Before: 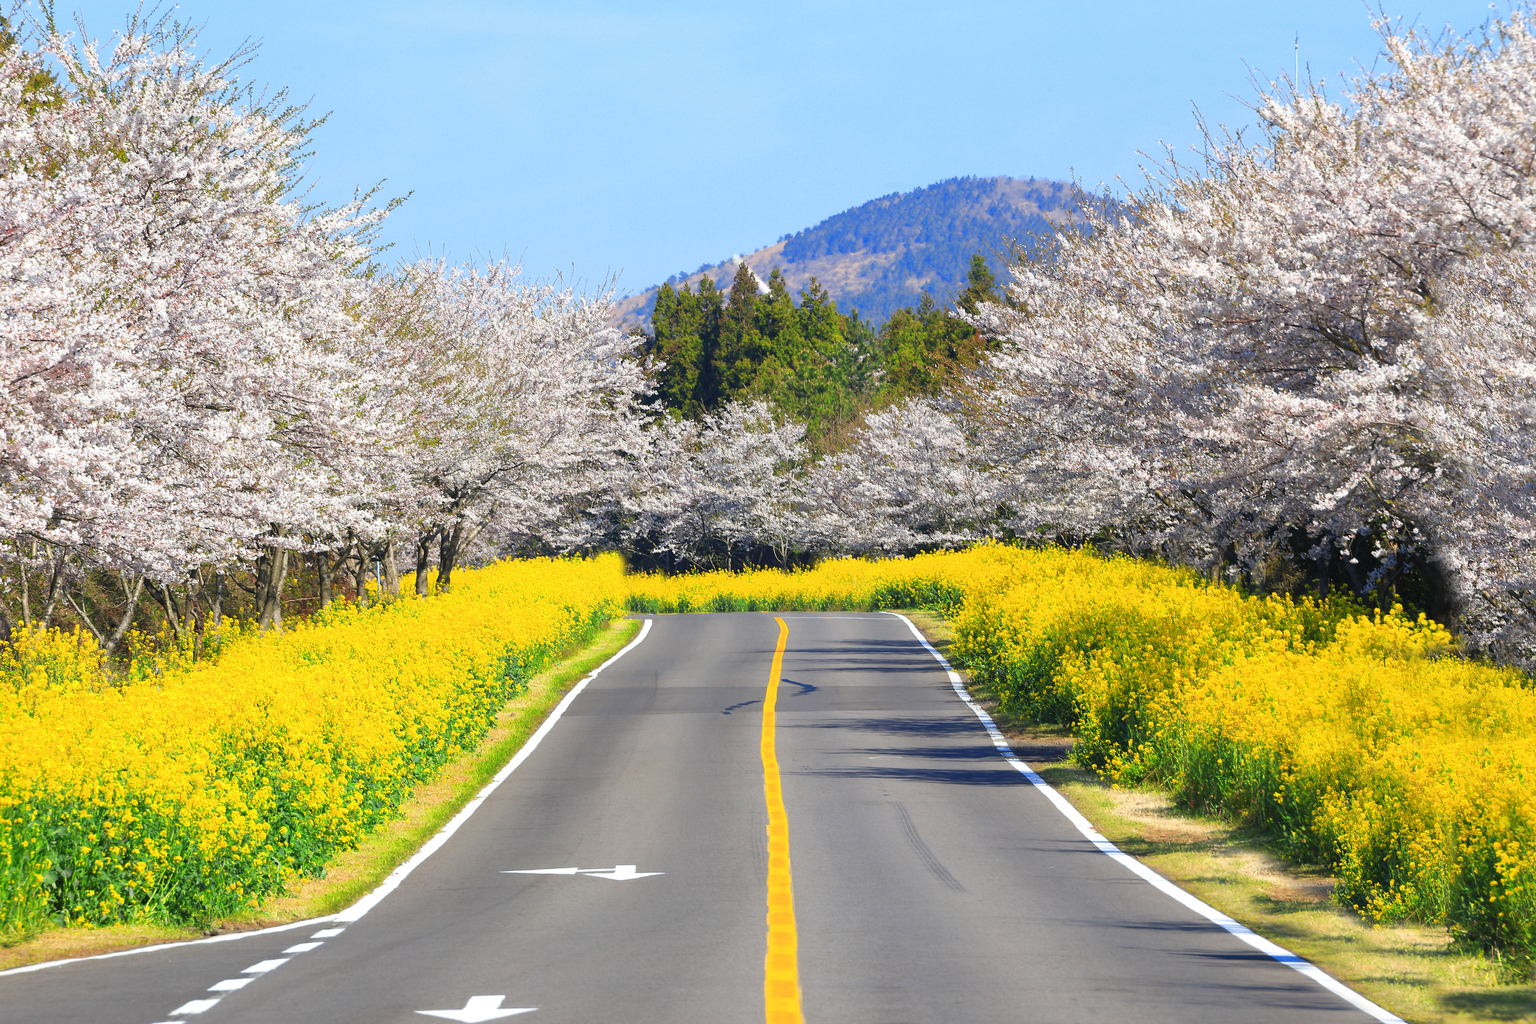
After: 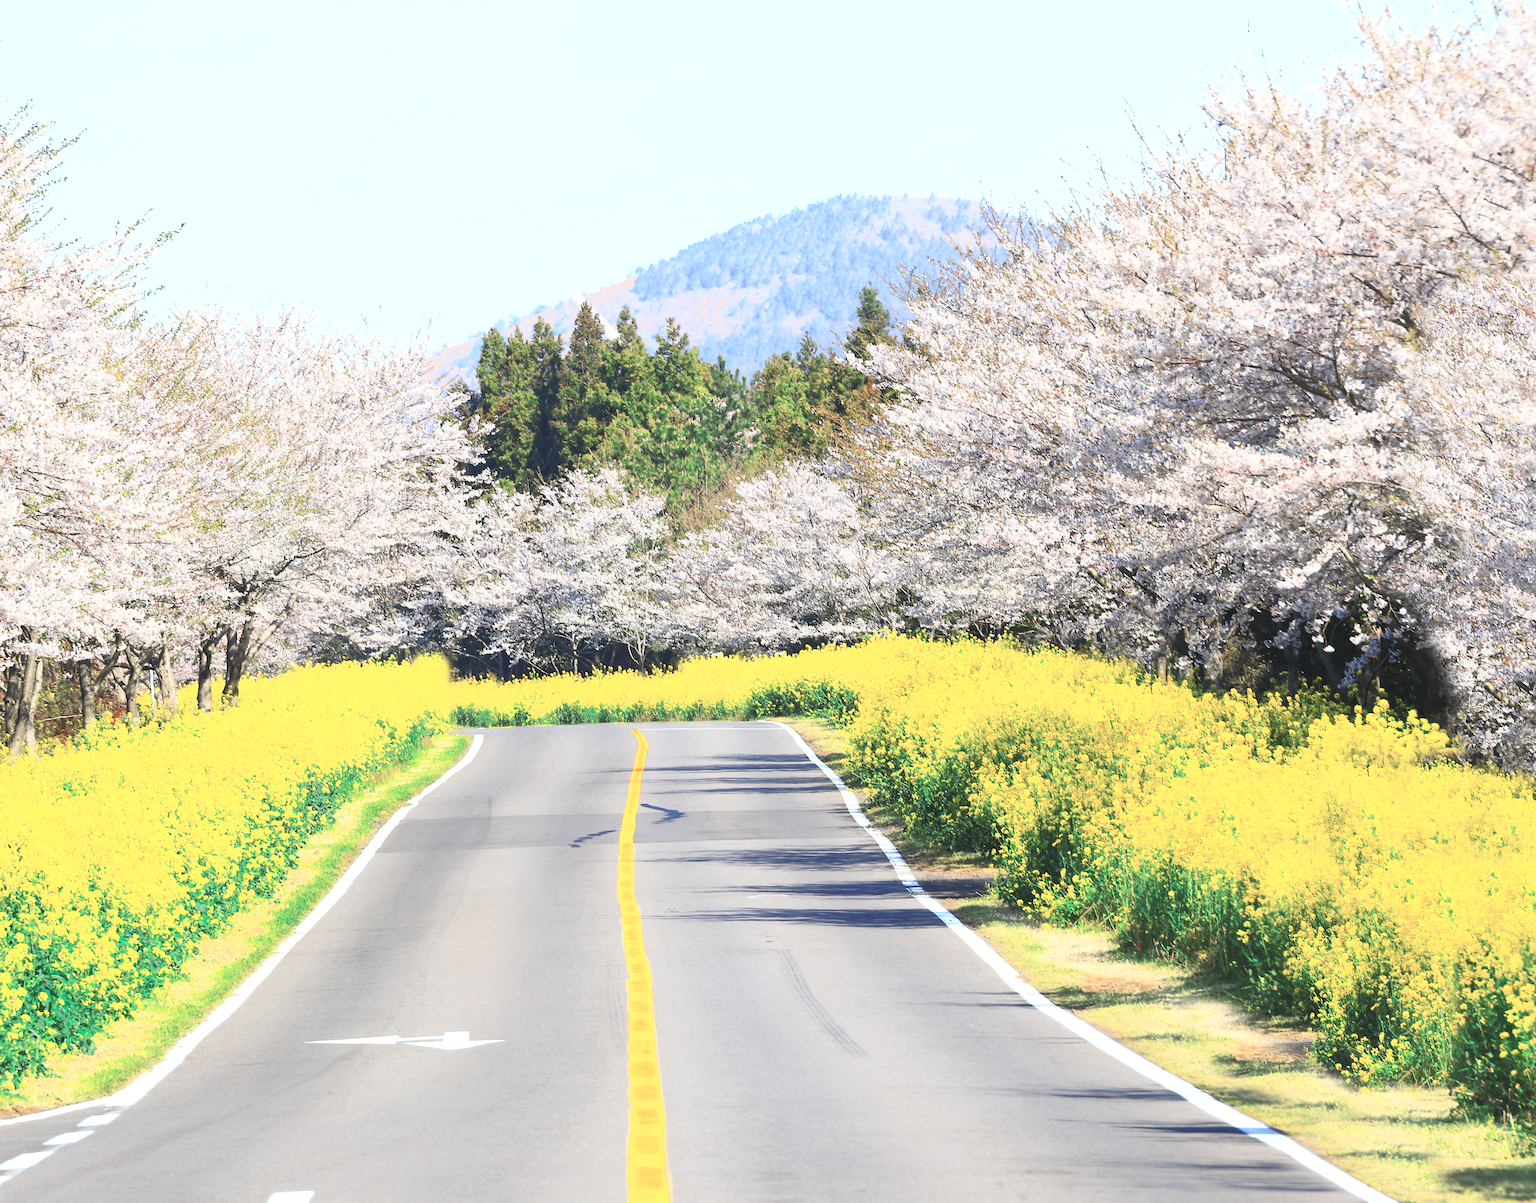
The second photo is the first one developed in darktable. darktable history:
crop: left 16.145%
color zones: curves: ch0 [(0, 0.5) (0.125, 0.4) (0.25, 0.5) (0.375, 0.4) (0.5, 0.4) (0.625, 0.6) (0.75, 0.6) (0.875, 0.5)]; ch1 [(0, 0.4) (0.125, 0.5) (0.25, 0.4) (0.375, 0.4) (0.5, 0.4) (0.625, 0.4) (0.75, 0.5) (0.875, 0.4)]; ch2 [(0, 0.6) (0.125, 0.5) (0.25, 0.5) (0.375, 0.6) (0.5, 0.6) (0.625, 0.5) (0.75, 0.5) (0.875, 0.5)]
rotate and perspective: rotation -1°, crop left 0.011, crop right 0.989, crop top 0.025, crop bottom 0.975
contrast brightness saturation: contrast 0.39, brightness 0.53
